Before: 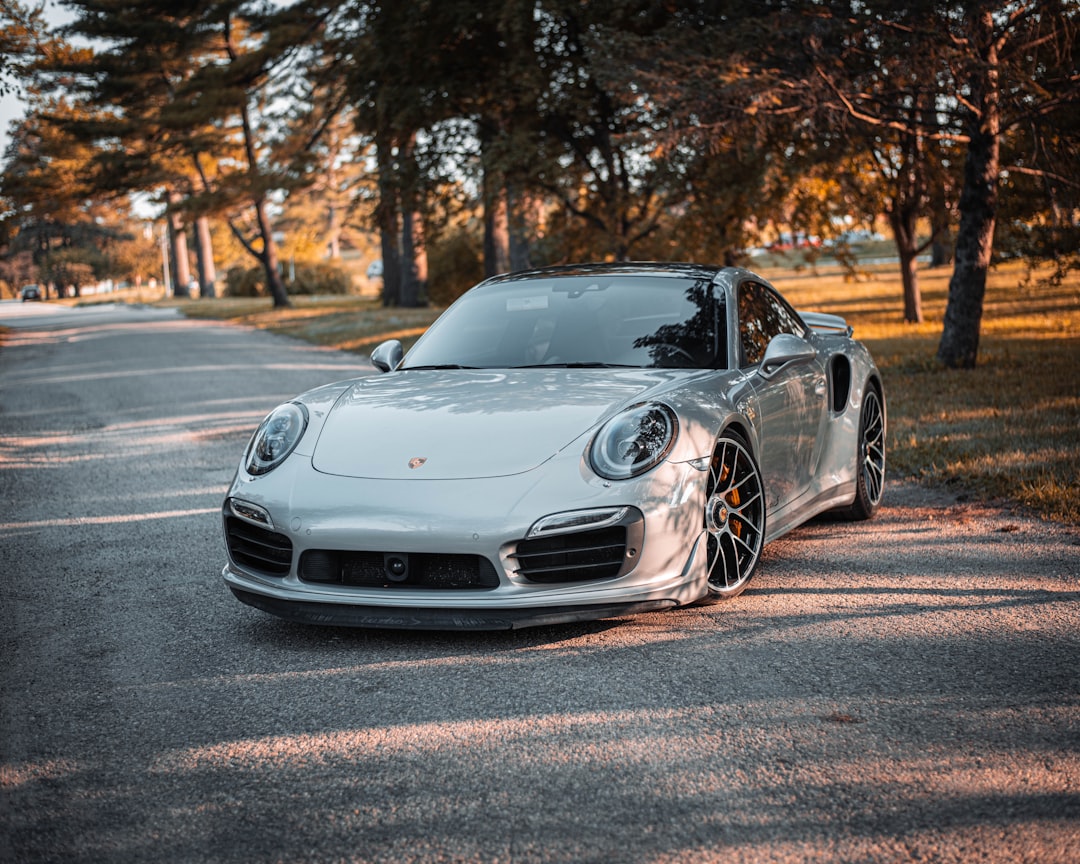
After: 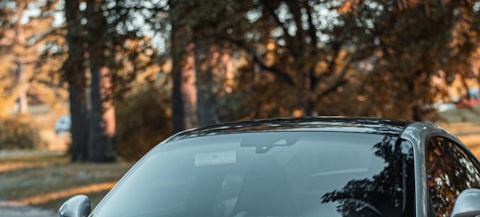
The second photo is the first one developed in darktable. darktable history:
color calibration: illuminant Planckian (black body), x 0.35, y 0.351, temperature 4793.48 K
crop: left 28.933%, top 16.813%, right 26.609%, bottom 57.983%
